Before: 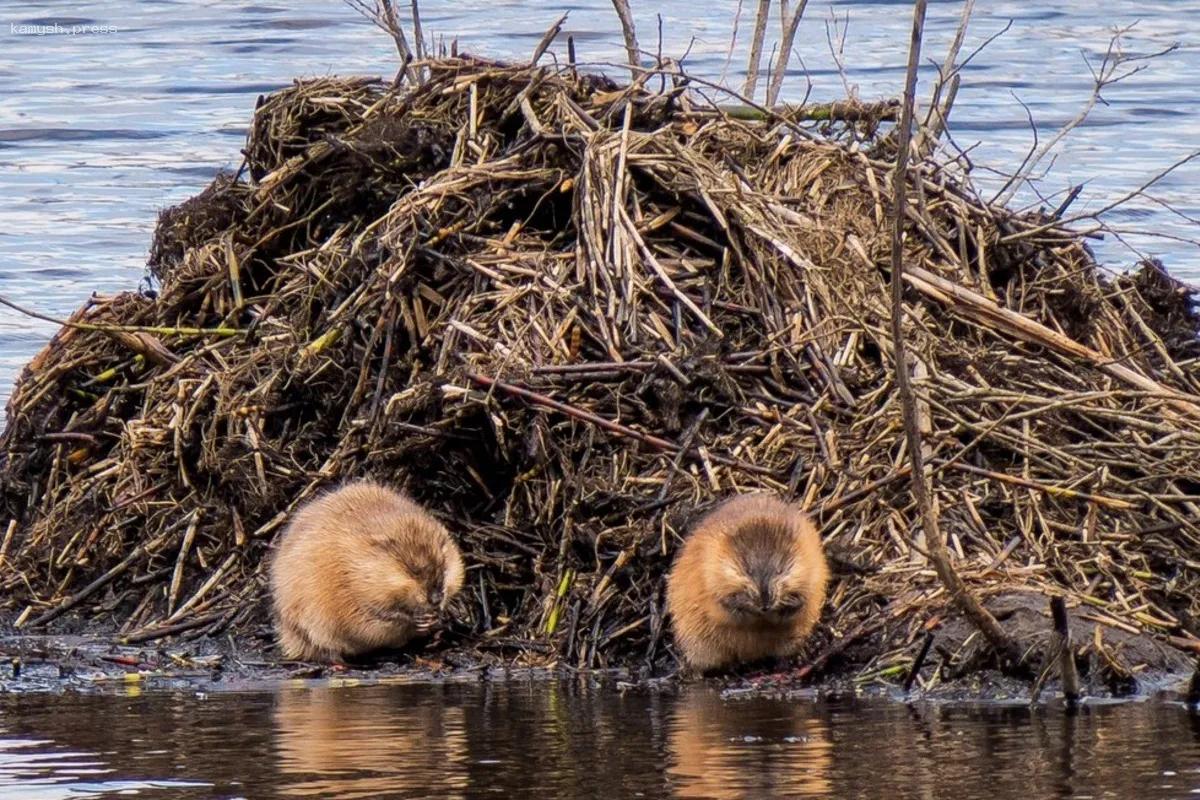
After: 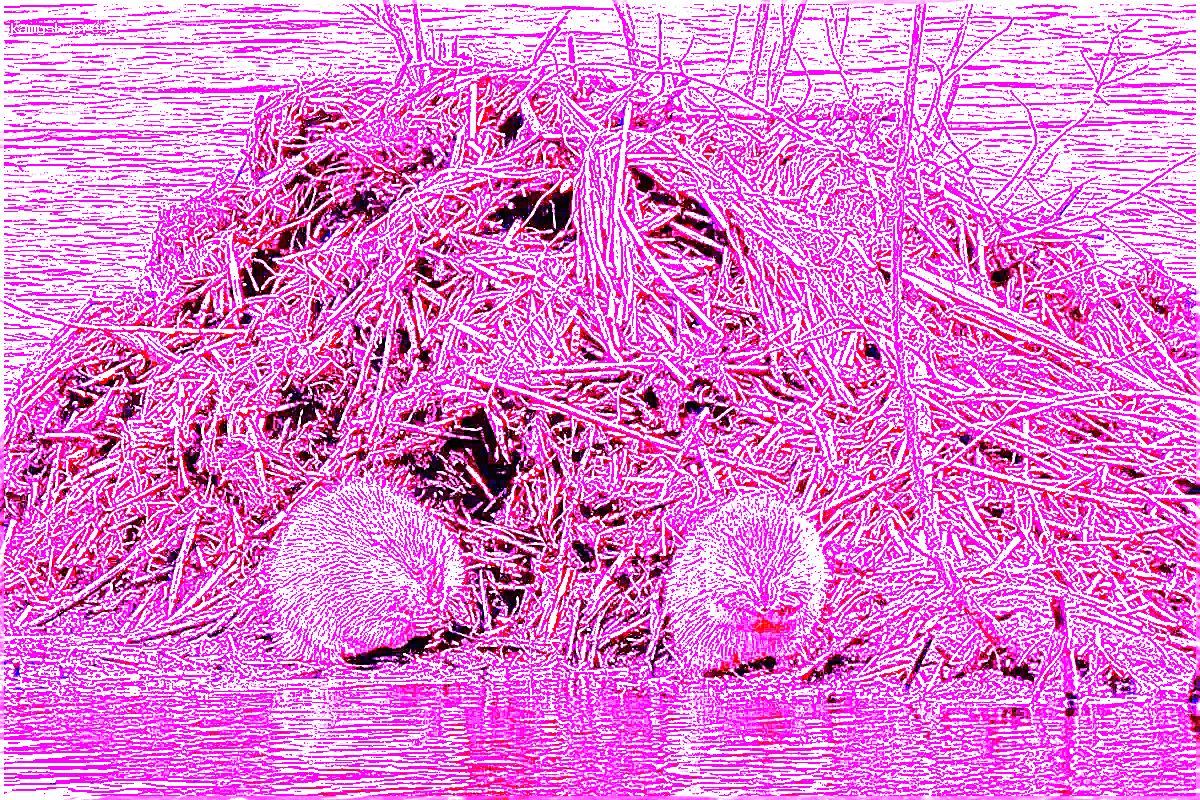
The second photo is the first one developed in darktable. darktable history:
sharpen: radius 1.4, amount 1.25, threshold 0.7
exposure: black level correction 0, exposure 1.2 EV, compensate exposure bias true, compensate highlight preservation false
white balance: red 8, blue 8
tone equalizer: -8 EV -0.75 EV, -7 EV -0.7 EV, -6 EV -0.6 EV, -5 EV -0.4 EV, -3 EV 0.4 EV, -2 EV 0.6 EV, -1 EV 0.7 EV, +0 EV 0.75 EV, edges refinement/feathering 500, mask exposure compensation -1.57 EV, preserve details no
haze removal: compatibility mode true, adaptive false
